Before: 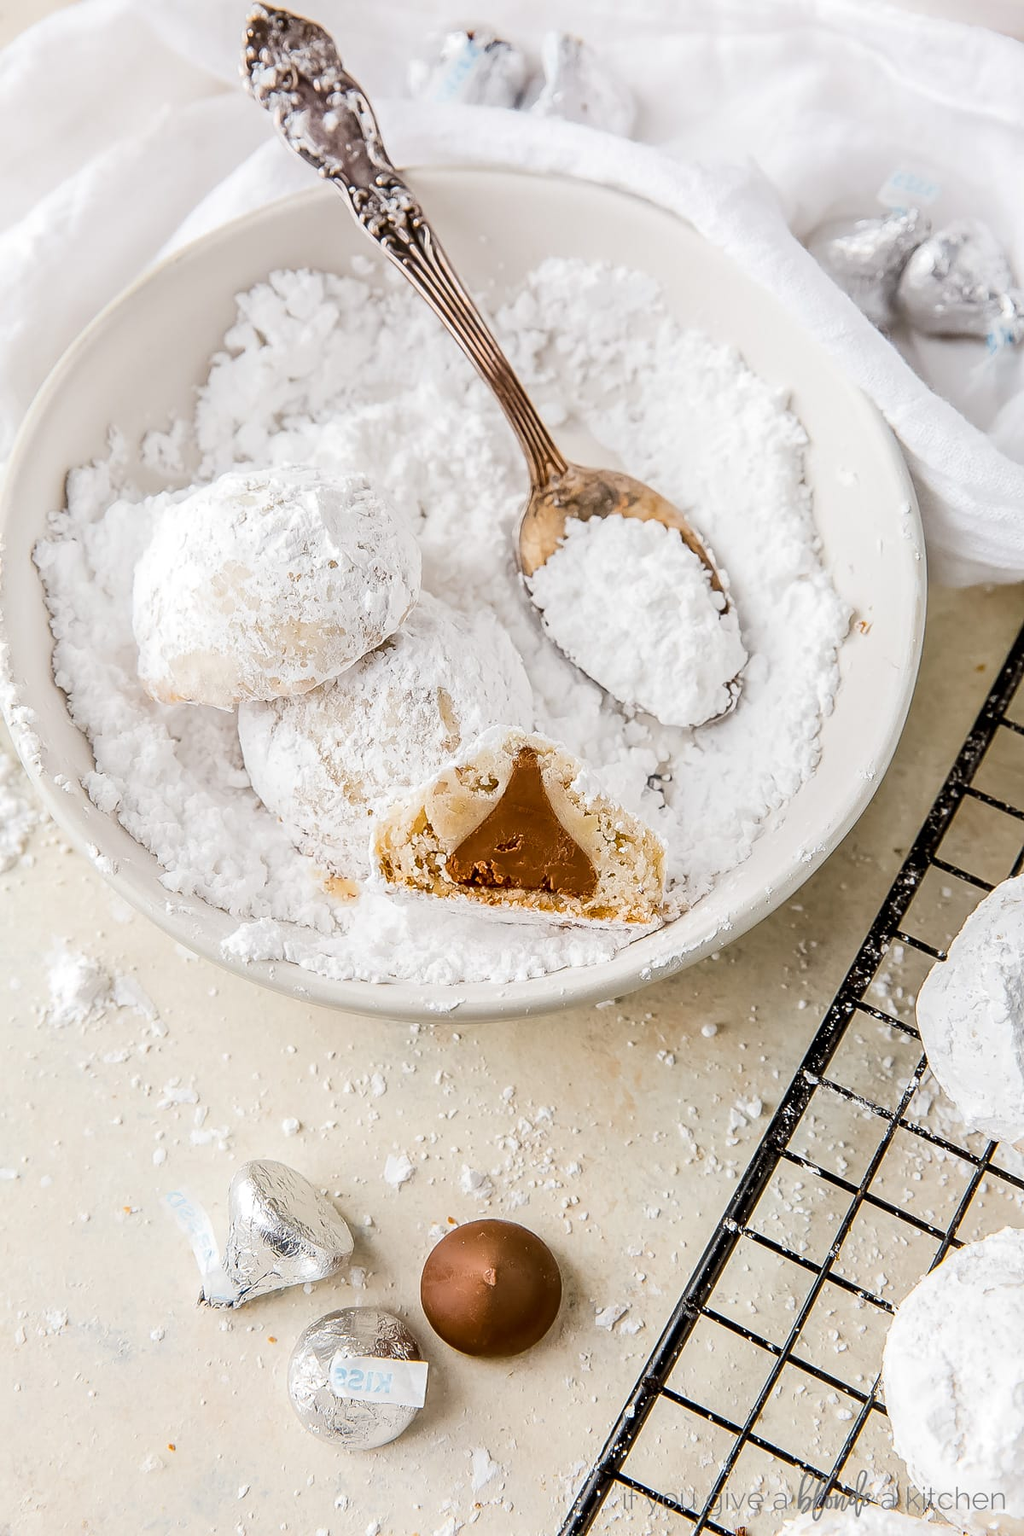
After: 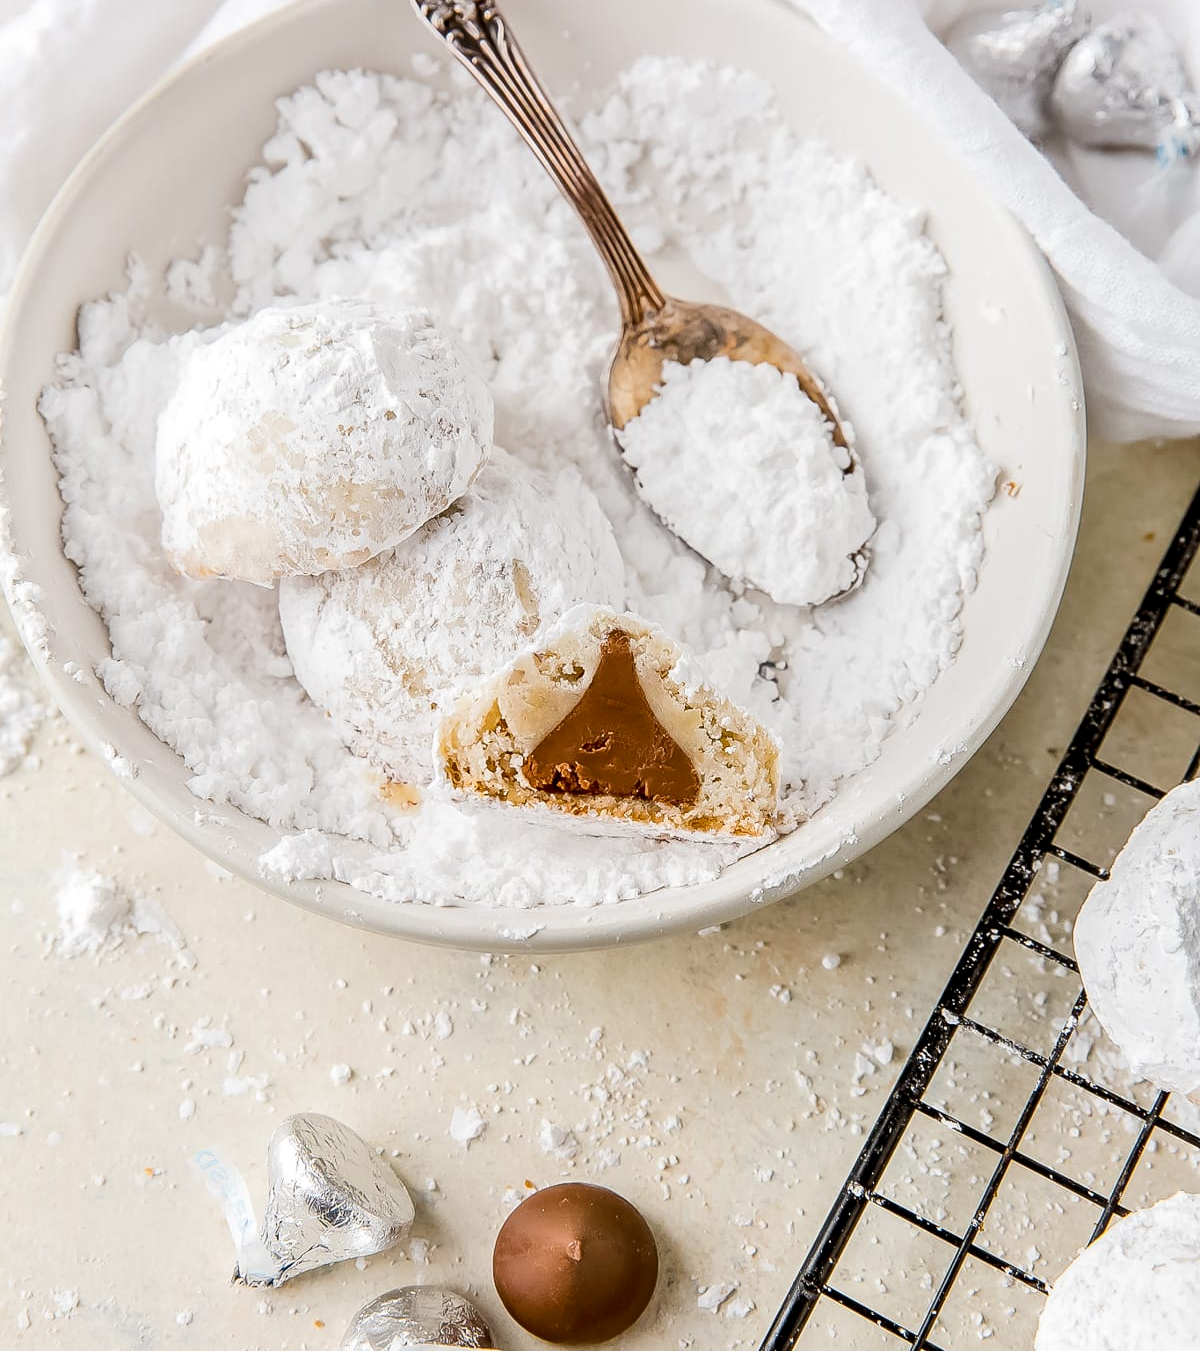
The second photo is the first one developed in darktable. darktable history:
exposure: black level correction 0.002, compensate highlight preservation false
crop: top 13.698%, bottom 11.206%
